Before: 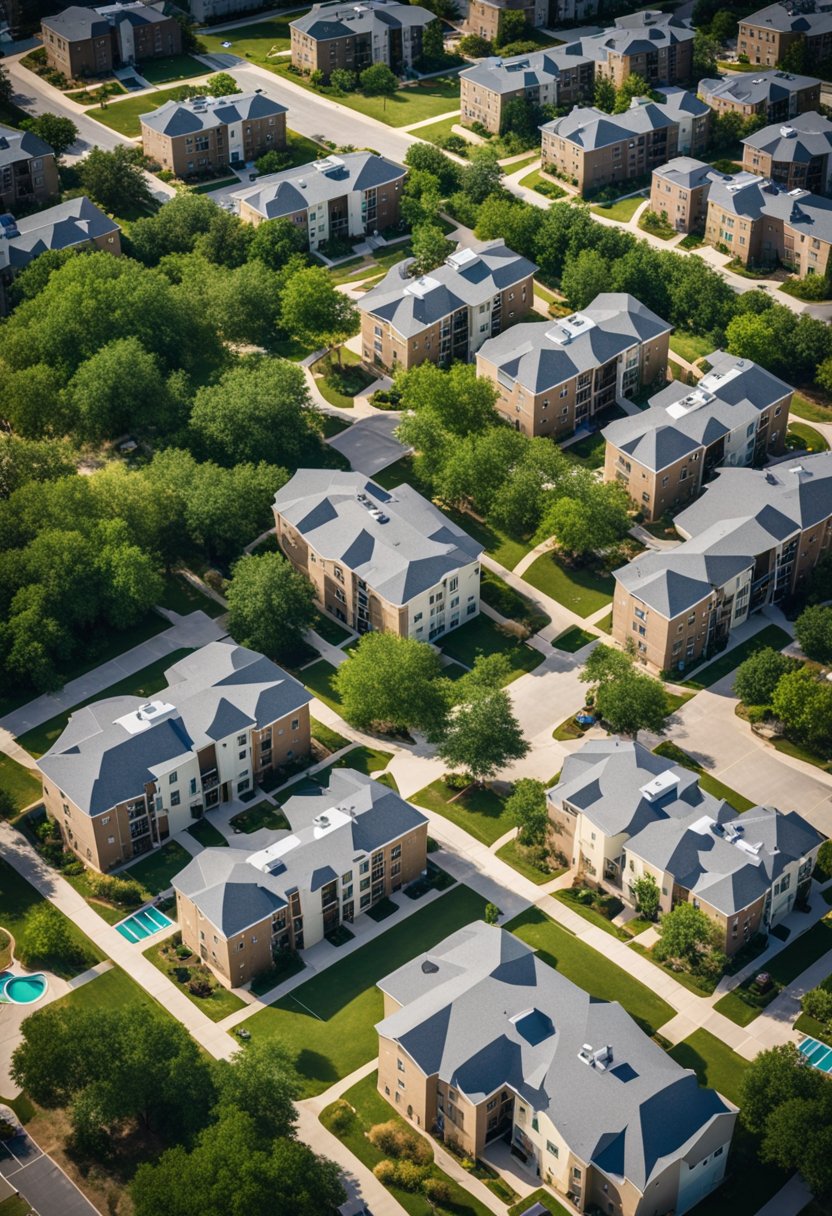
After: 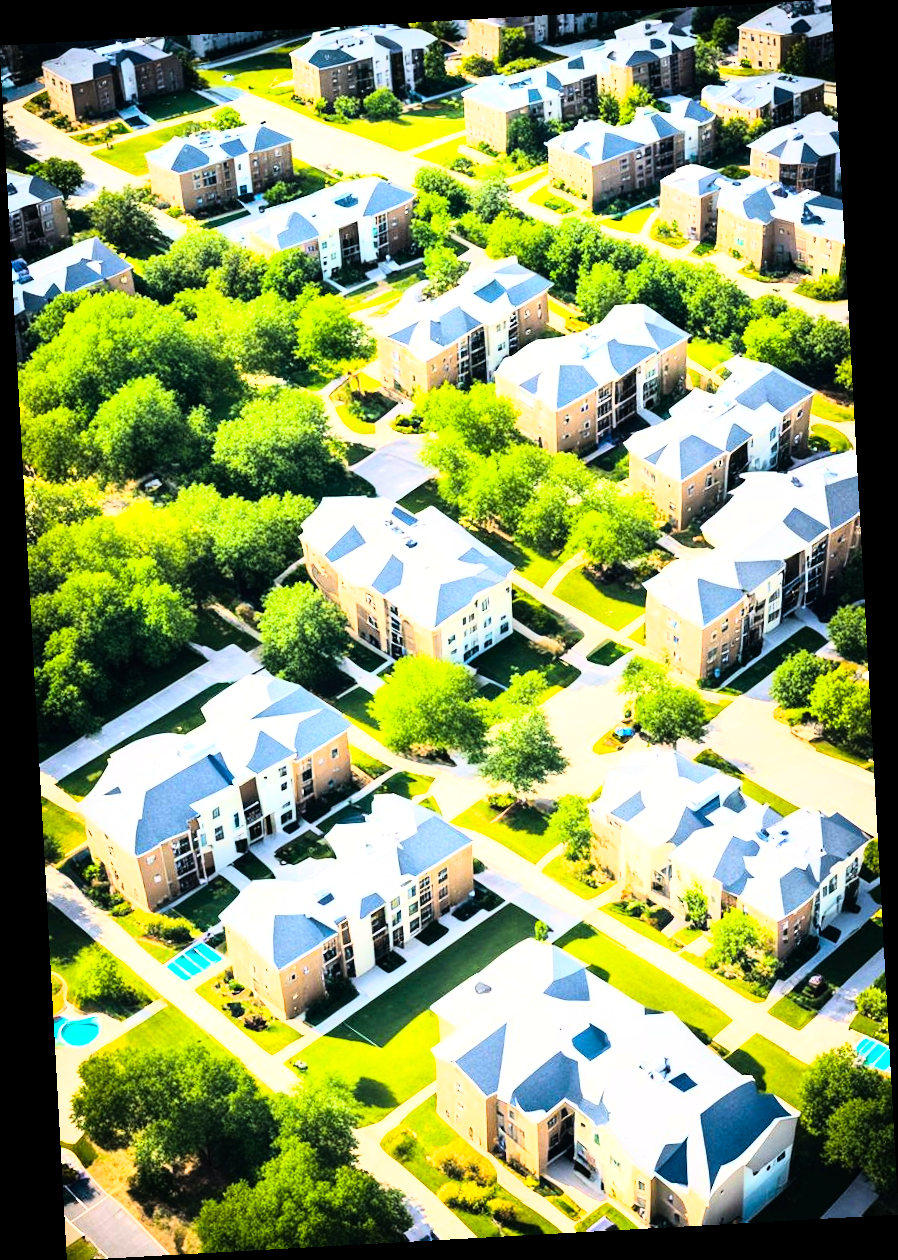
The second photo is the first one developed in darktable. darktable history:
rotate and perspective: rotation -3.18°, automatic cropping off
rgb curve: curves: ch0 [(0, 0) (0.21, 0.15) (0.24, 0.21) (0.5, 0.75) (0.75, 0.96) (0.89, 0.99) (1, 1)]; ch1 [(0, 0.02) (0.21, 0.13) (0.25, 0.2) (0.5, 0.67) (0.75, 0.9) (0.89, 0.97) (1, 1)]; ch2 [(0, 0.02) (0.21, 0.13) (0.25, 0.2) (0.5, 0.67) (0.75, 0.9) (0.89, 0.97) (1, 1)], compensate middle gray true
exposure: black level correction 0, exposure 1.3 EV, compensate exposure bias true, compensate highlight preservation false
color balance rgb: perceptual saturation grading › global saturation 30%, global vibrance 10%
